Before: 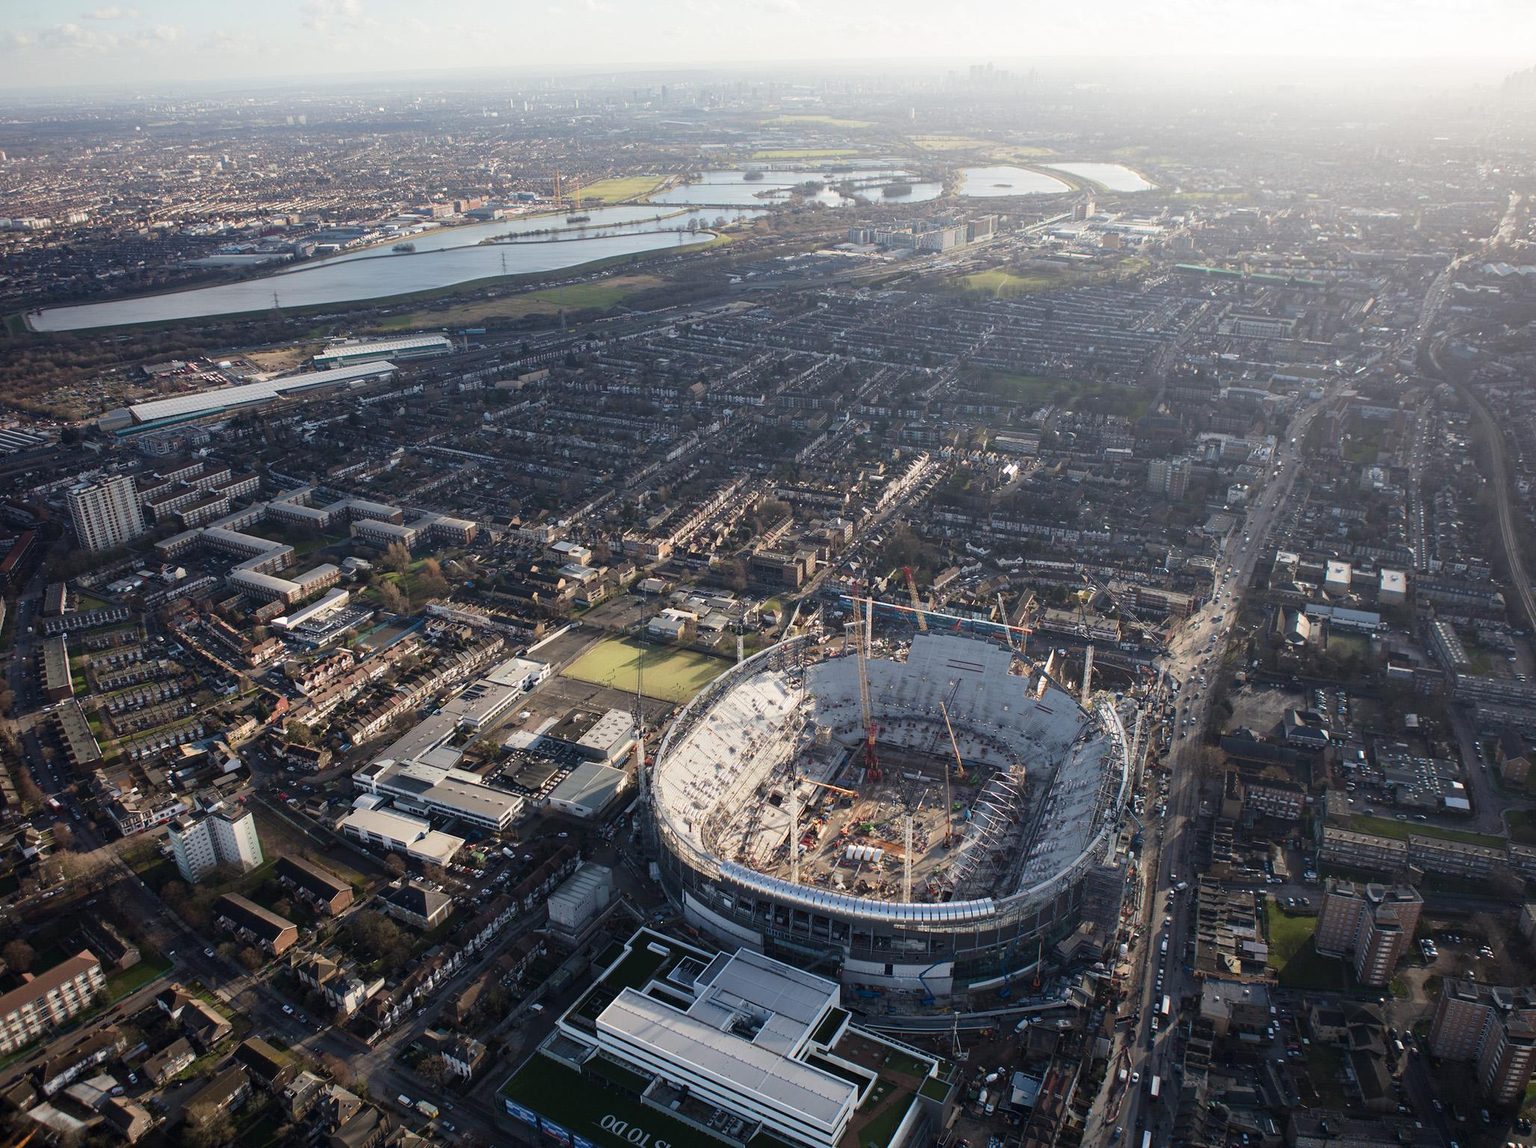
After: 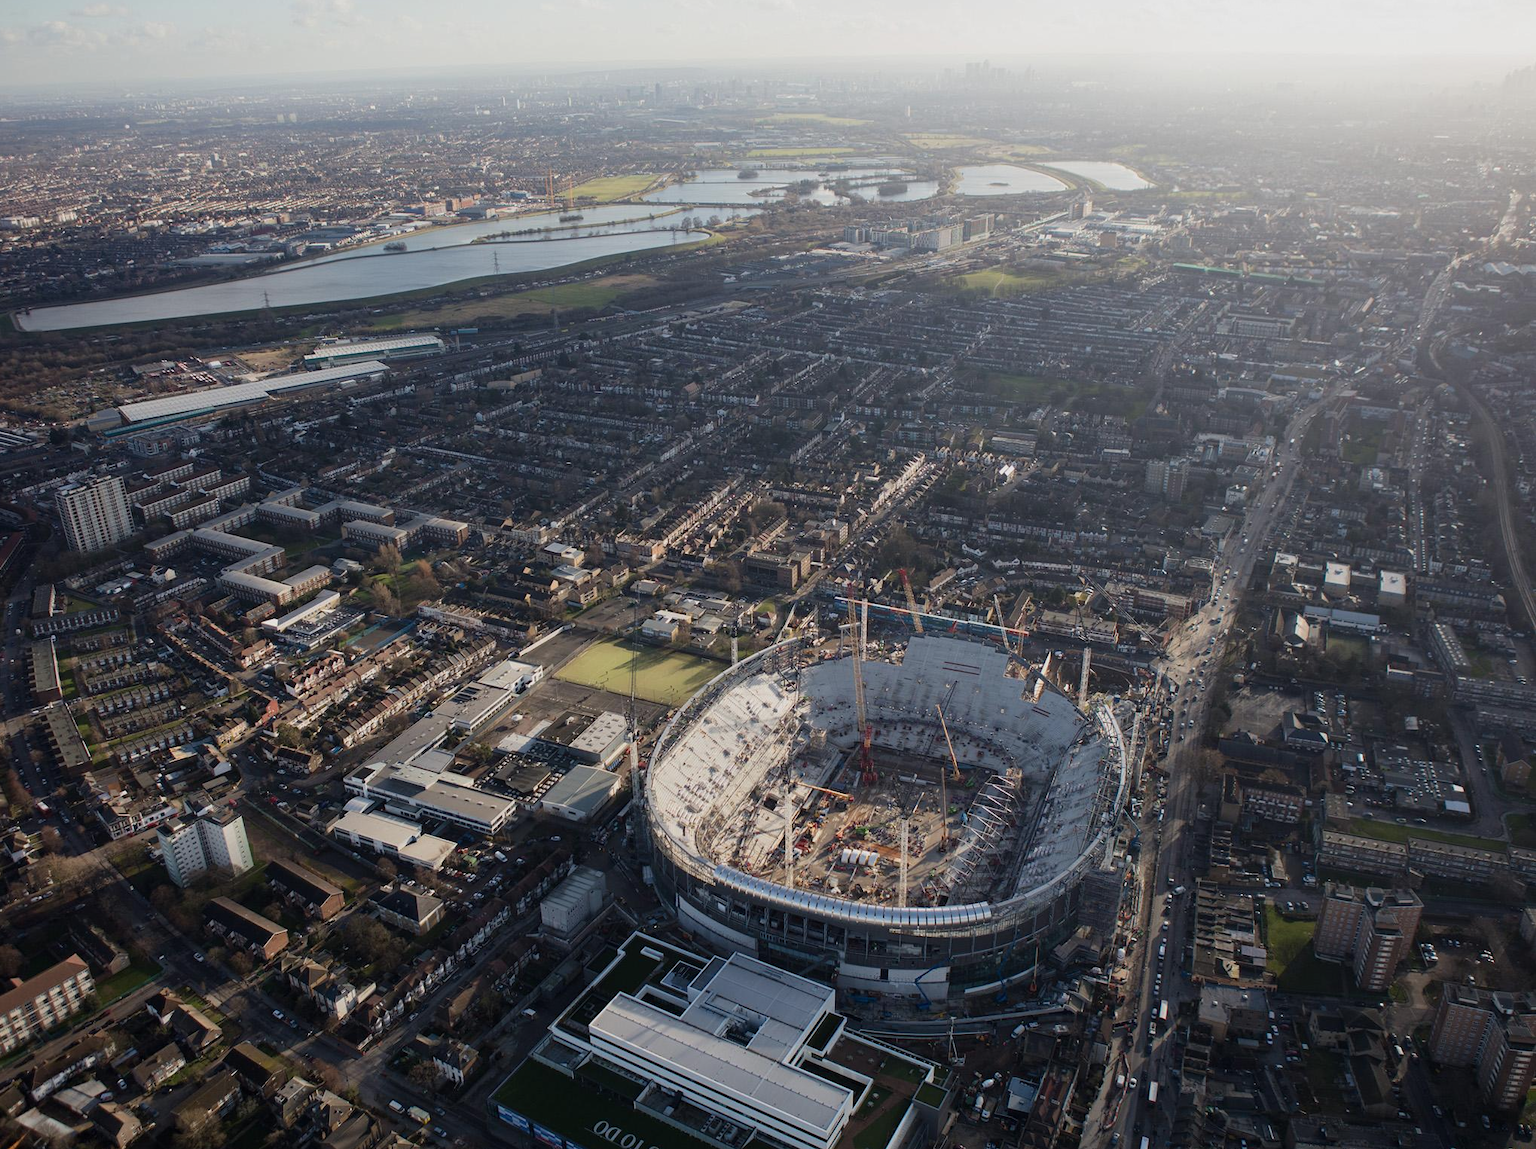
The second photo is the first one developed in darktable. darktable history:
crop and rotate: left 0.794%, top 0.304%, bottom 0.282%
exposure: exposure -0.318 EV, compensate exposure bias true, compensate highlight preservation false
